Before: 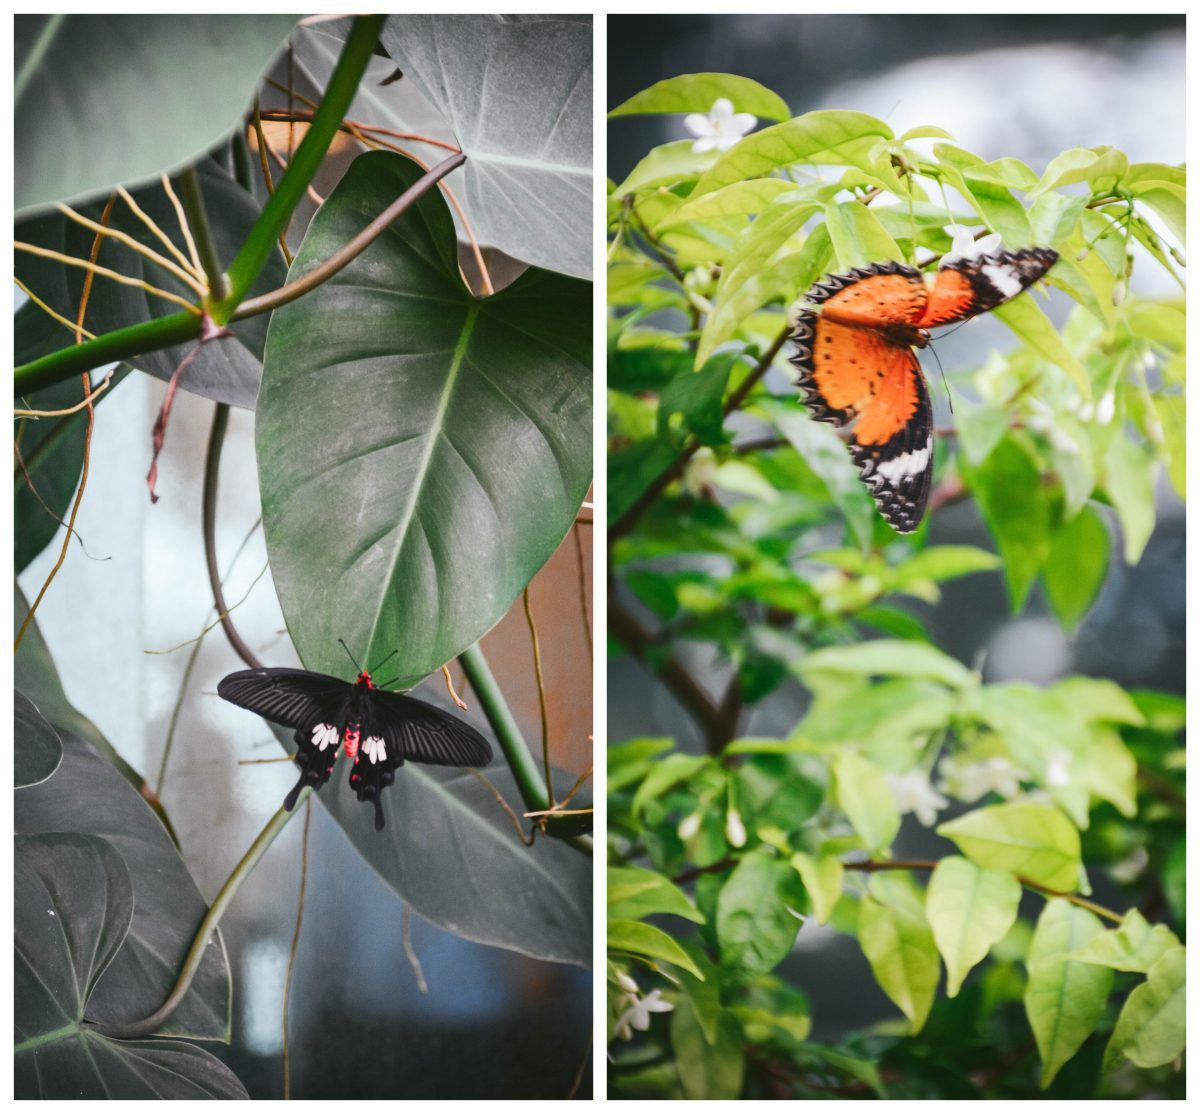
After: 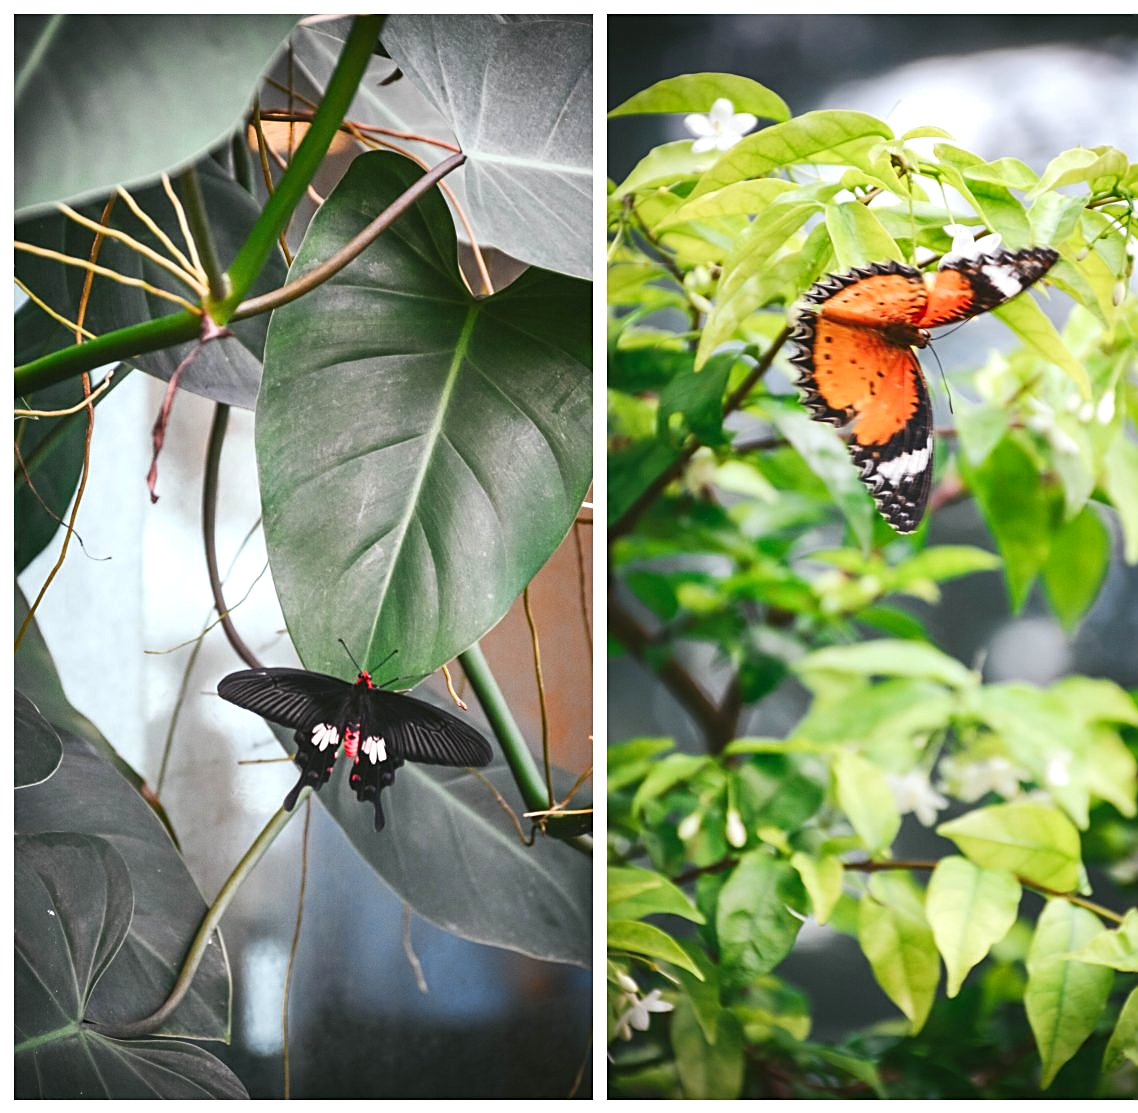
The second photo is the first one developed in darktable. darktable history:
exposure: exposure 0.297 EV, compensate highlight preservation false
sharpen: on, module defaults
crop and rotate: right 5.104%
shadows and highlights: shadows 29.44, highlights -29.5, low approximation 0.01, soften with gaussian
